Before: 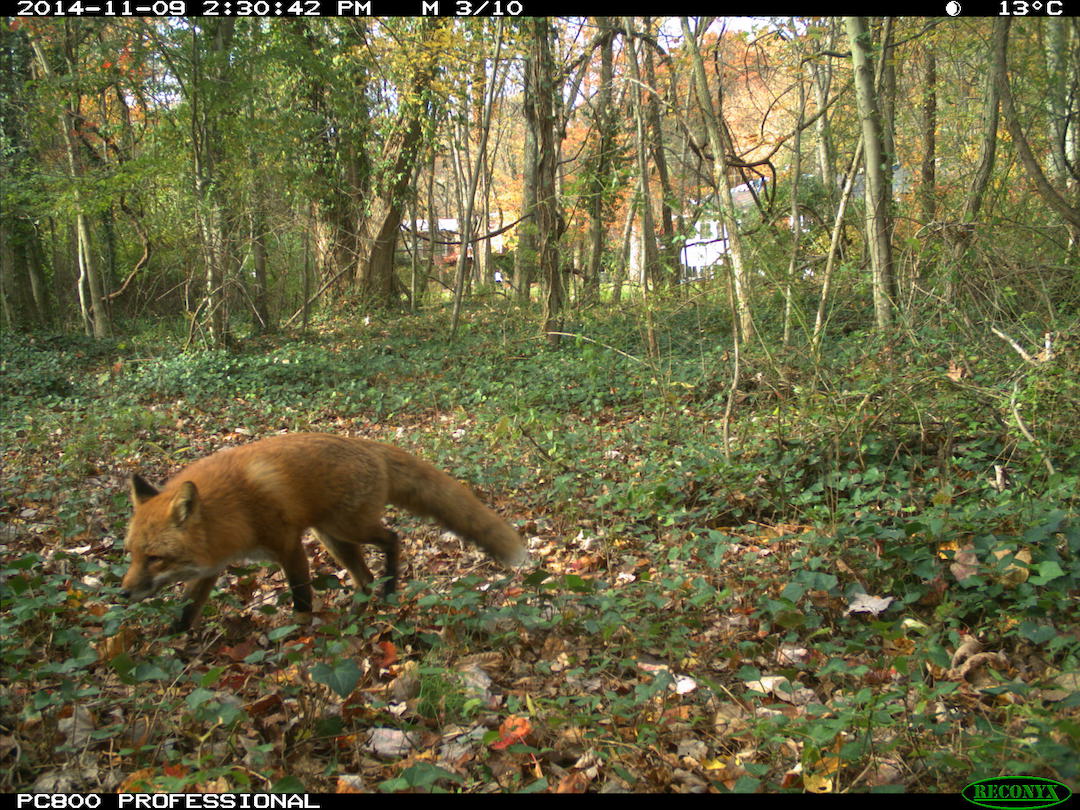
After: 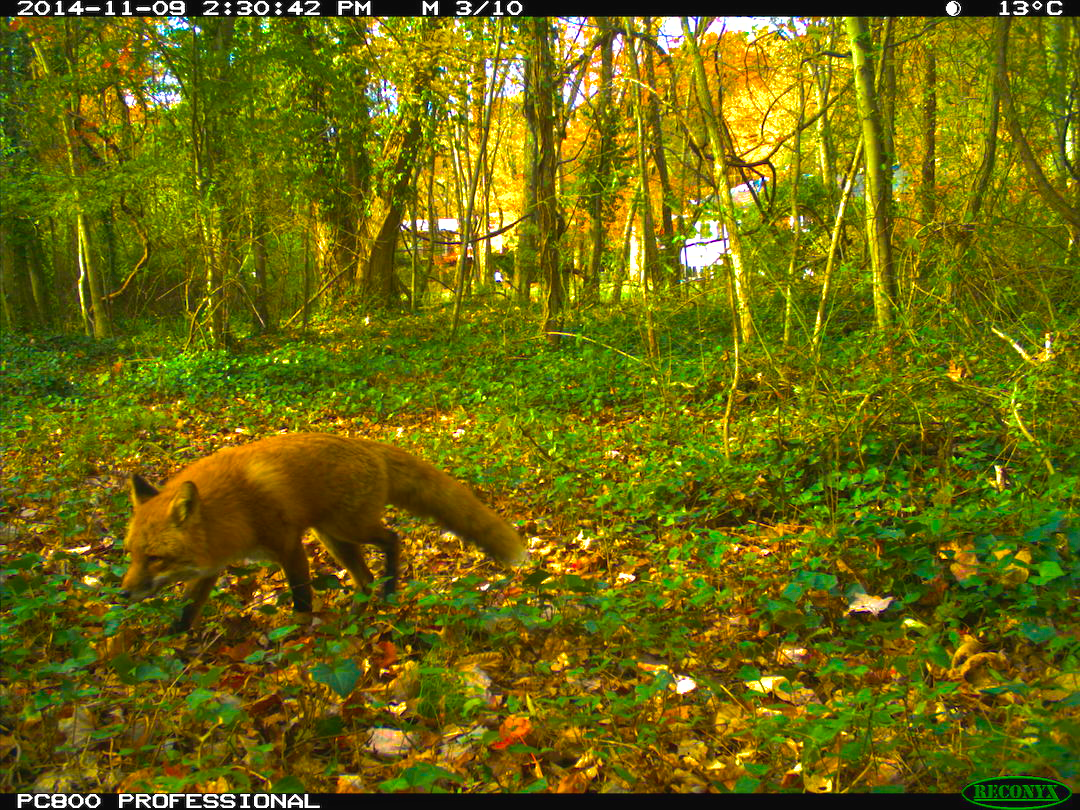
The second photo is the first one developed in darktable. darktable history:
velvia: on, module defaults
color balance rgb: global offset › luminance 0.258%, linear chroma grading › highlights 99.491%, linear chroma grading › global chroma 24.024%, perceptual saturation grading › global saturation 31.231%, perceptual brilliance grading › global brilliance 15.507%, perceptual brilliance grading › shadows -35.569%, global vibrance 41.826%
shadows and highlights: on, module defaults
